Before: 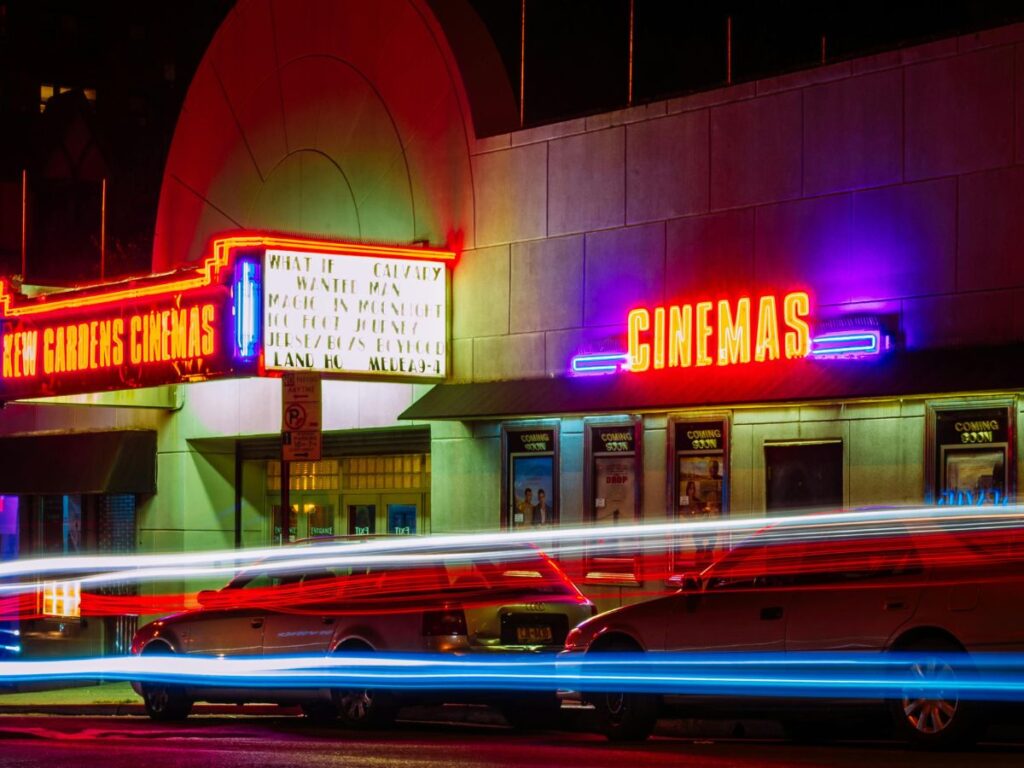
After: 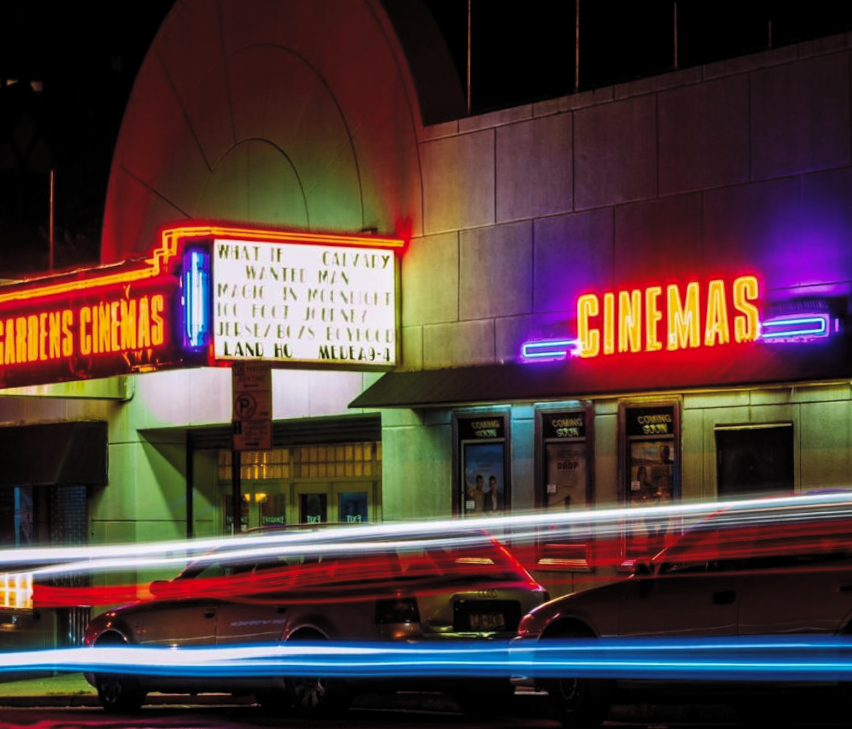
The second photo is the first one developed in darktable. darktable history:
contrast brightness saturation: contrast 0.042, saturation 0.072
levels: mode automatic, black 8.53%, levels [0, 0.352, 0.703]
exposure: black level correction -0.015, exposure -0.505 EV, compensate exposure bias true, compensate highlight preservation false
crop and rotate: angle 0.628°, left 4.262%, top 1.002%, right 11.31%, bottom 2.655%
